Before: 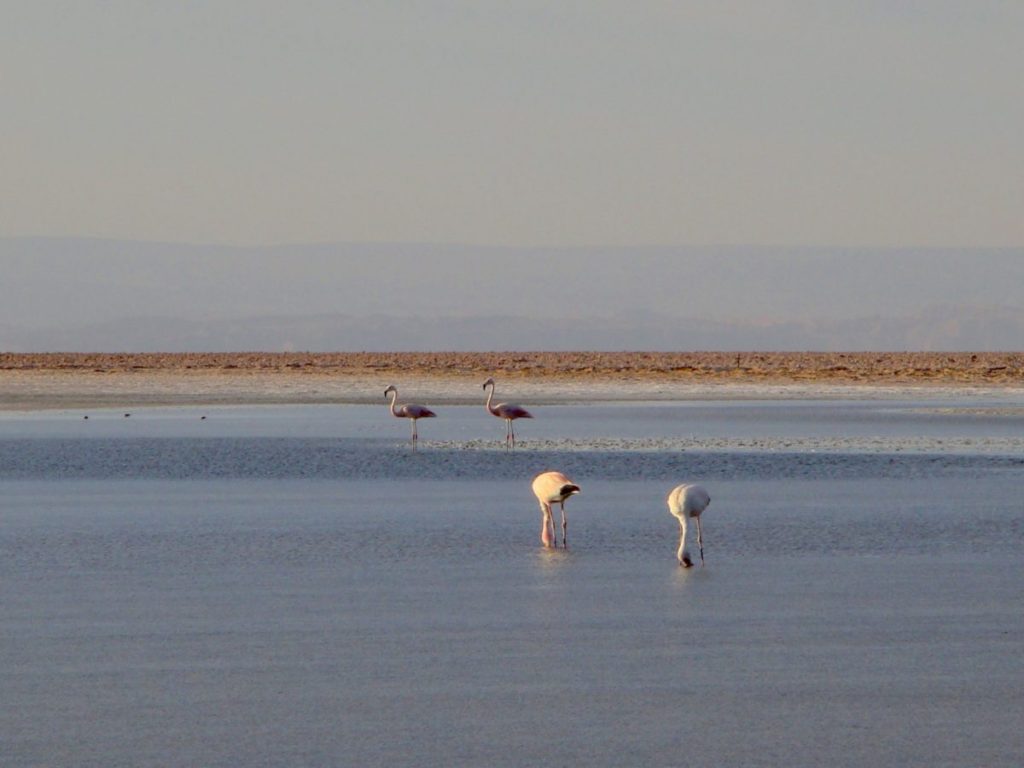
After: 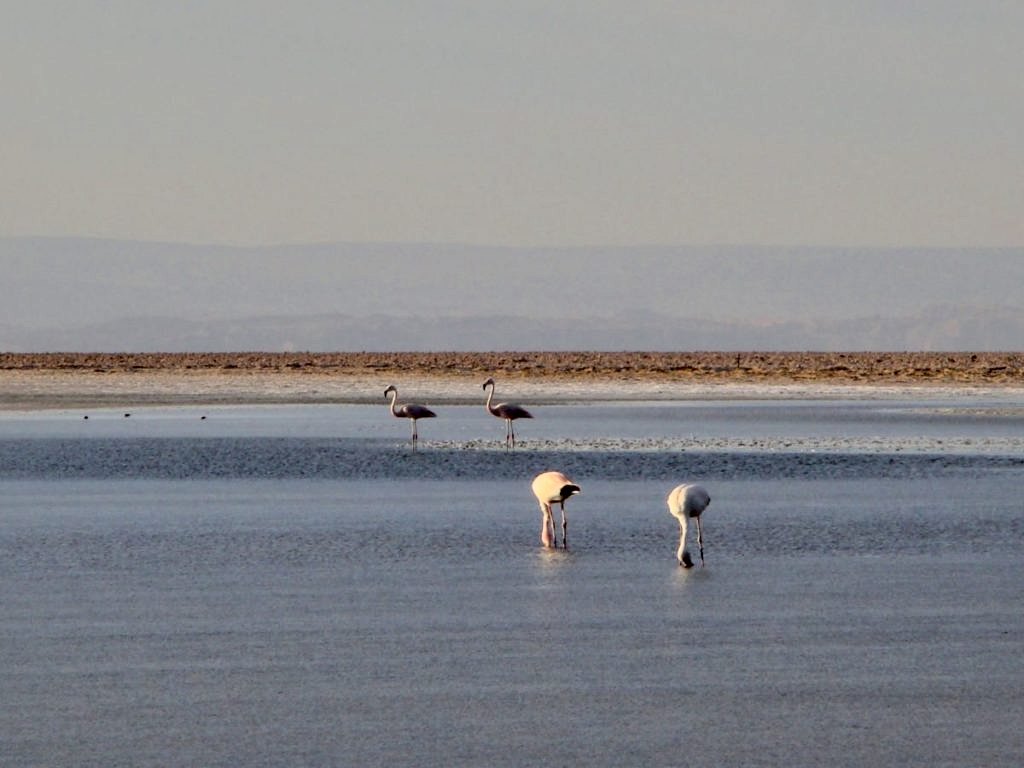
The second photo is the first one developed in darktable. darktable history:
filmic rgb: black relative exposure -5.04 EV, white relative exposure 3.99 EV, hardness 2.88, contrast 1.298, color science v6 (2022), iterations of high-quality reconstruction 0
exposure: exposure -0.001 EV, compensate exposure bias true, compensate highlight preservation false
local contrast: mode bilateral grid, contrast 24, coarseness 47, detail 151%, midtone range 0.2
